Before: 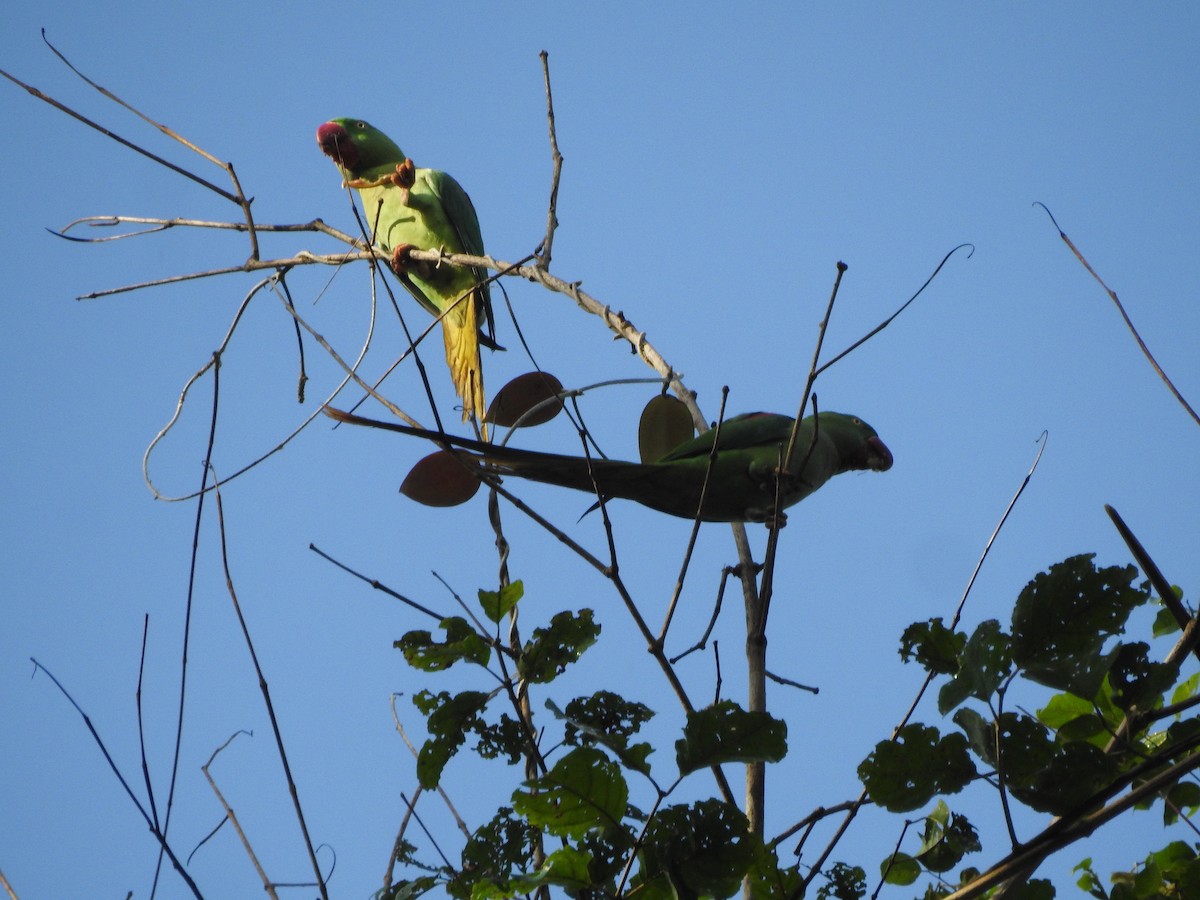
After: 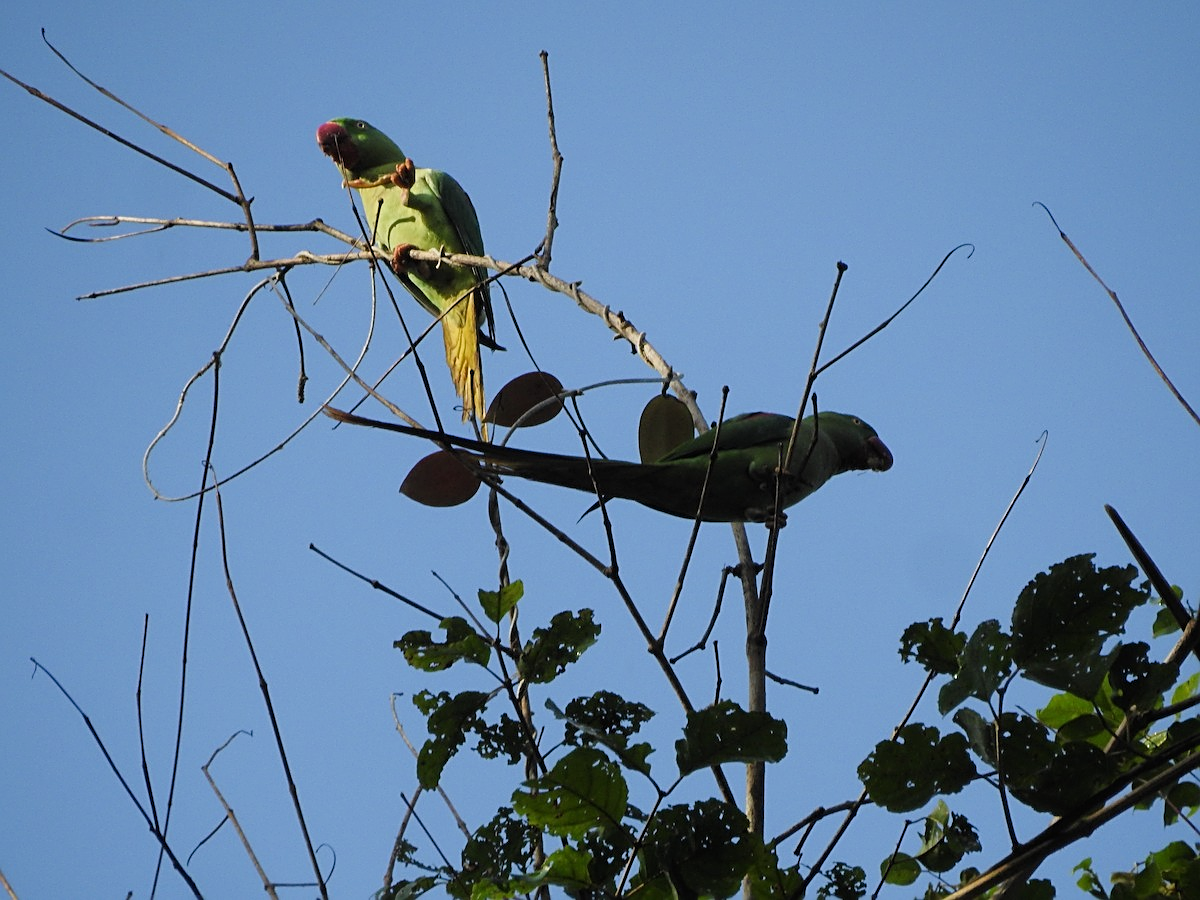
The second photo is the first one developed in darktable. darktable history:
filmic rgb: black relative exposure -11.34 EV, white relative exposure 3.23 EV, hardness 6.8
sharpen: amount 0.581
